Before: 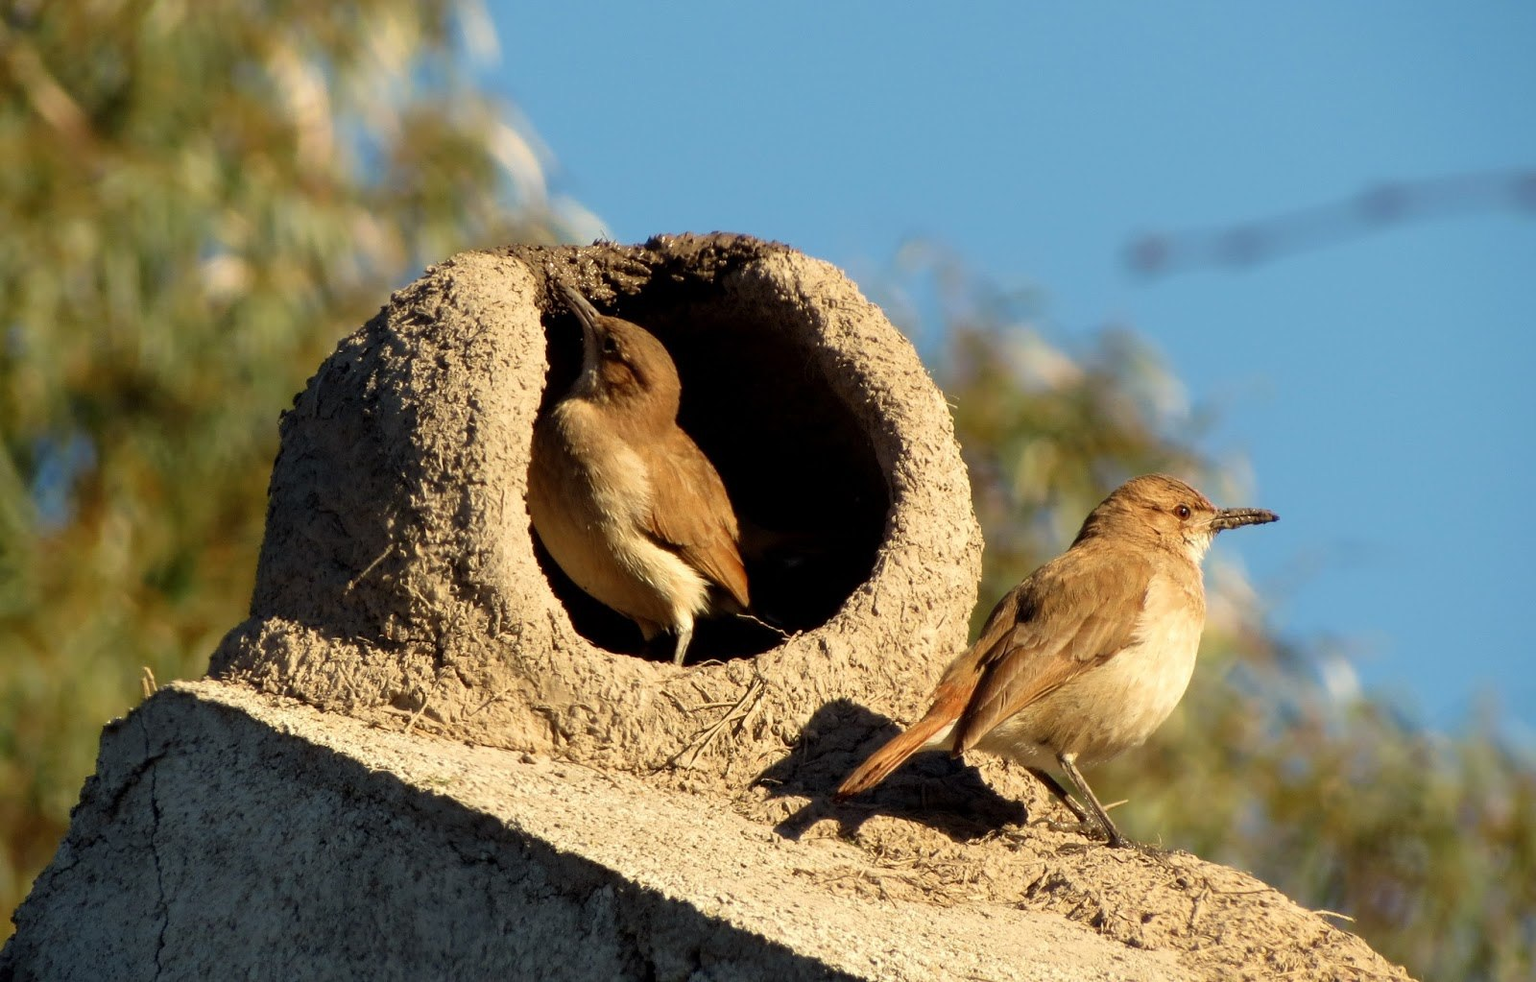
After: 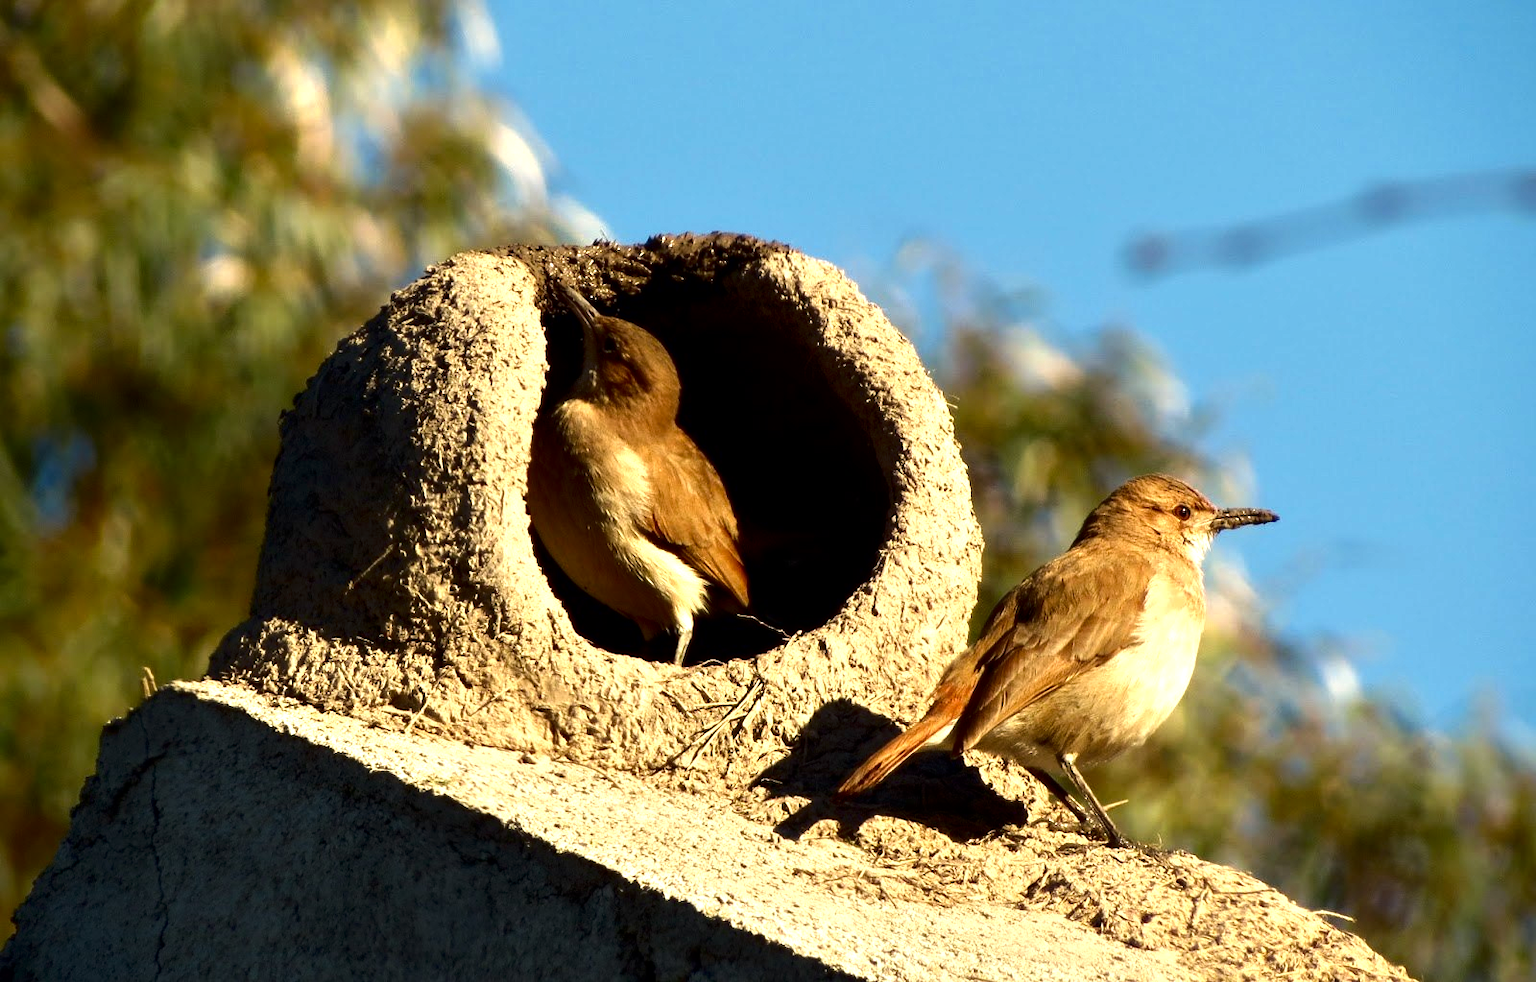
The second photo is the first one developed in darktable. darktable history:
tone equalizer: -8 EV 0 EV, -7 EV -0.002 EV, -6 EV 0.002 EV, -5 EV -0.021 EV, -4 EV -0.133 EV, -3 EV -0.136 EV, -2 EV 0.214 EV, -1 EV 0.718 EV, +0 EV 0.465 EV
contrast brightness saturation: brightness -0.216, saturation 0.084
